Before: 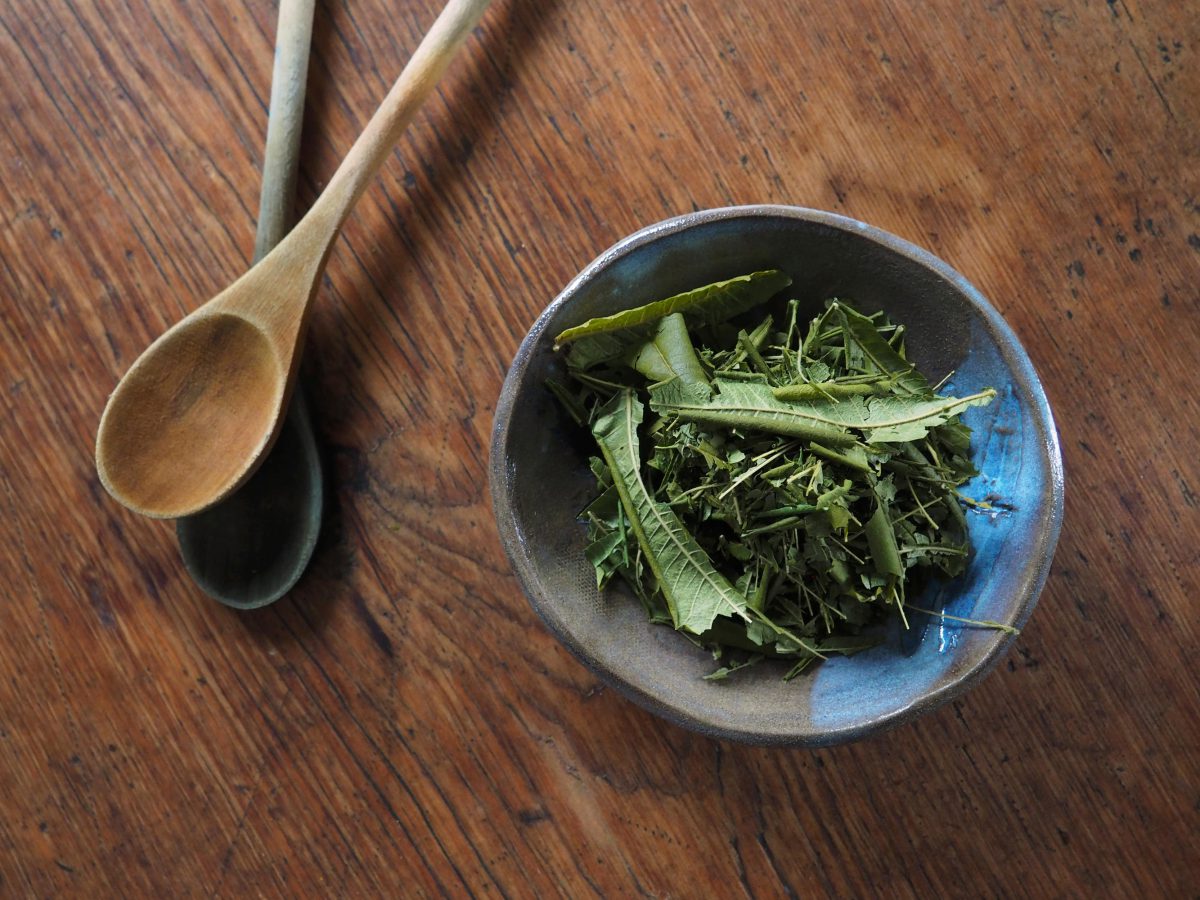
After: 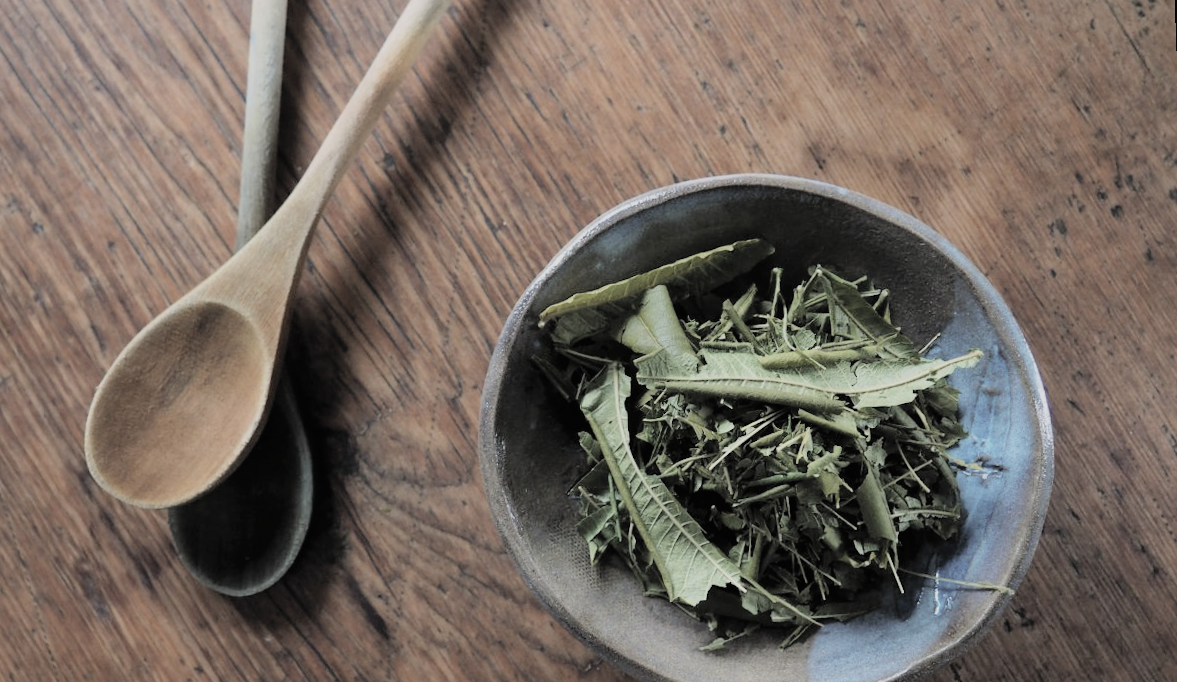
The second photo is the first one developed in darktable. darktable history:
crop: bottom 19.644%
rotate and perspective: rotation -2°, crop left 0.022, crop right 0.978, crop top 0.049, crop bottom 0.951
filmic rgb: black relative exposure -7.65 EV, white relative exposure 4.56 EV, hardness 3.61, color science v6 (2022)
contrast brightness saturation: brightness 0.18, saturation -0.5
